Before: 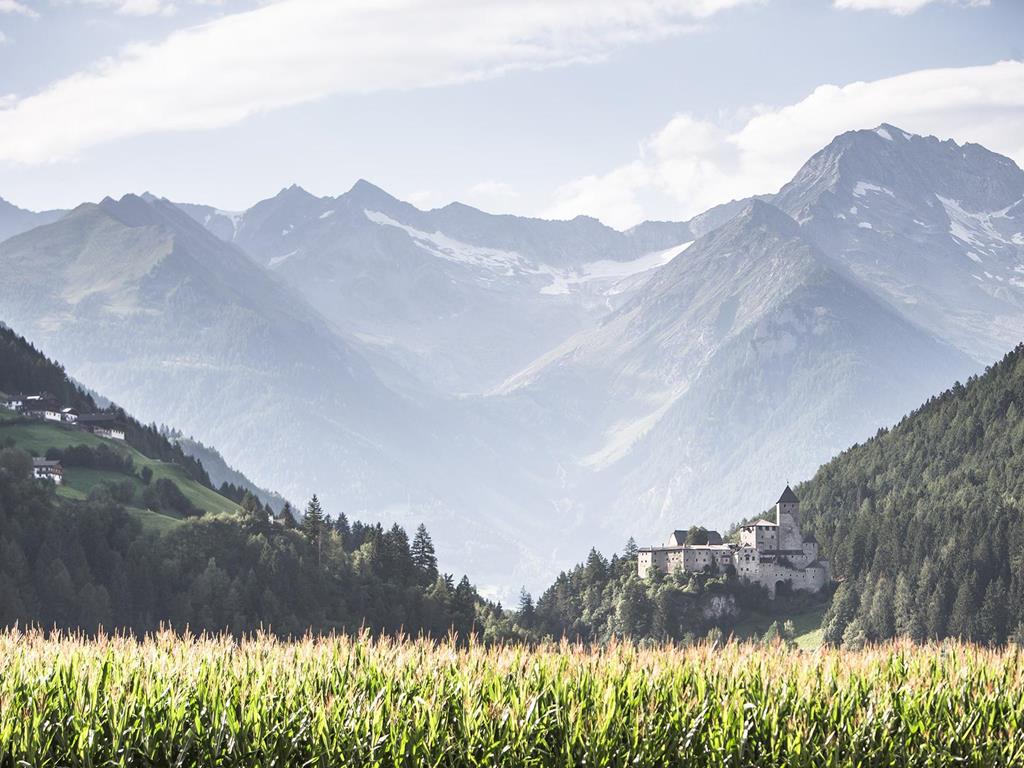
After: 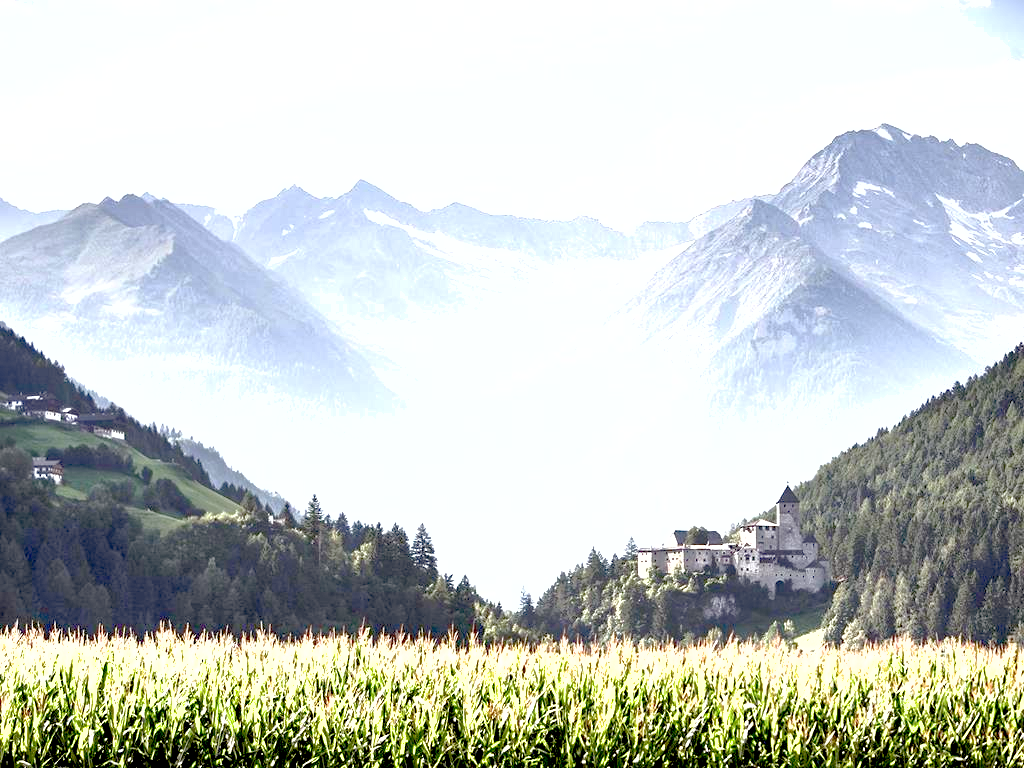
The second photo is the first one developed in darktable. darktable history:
shadows and highlights: on, module defaults
color balance rgb: power › chroma 0.282%, power › hue 23.91°, perceptual saturation grading › global saturation 0.08%, perceptual saturation grading › highlights -32.706%, perceptual saturation grading › mid-tones 5.816%, perceptual saturation grading › shadows 18.316%
exposure: black level correction 0.035, exposure 0.905 EV, compensate highlight preservation false
contrast brightness saturation: contrast 0.145, brightness -0.014, saturation 0.095
